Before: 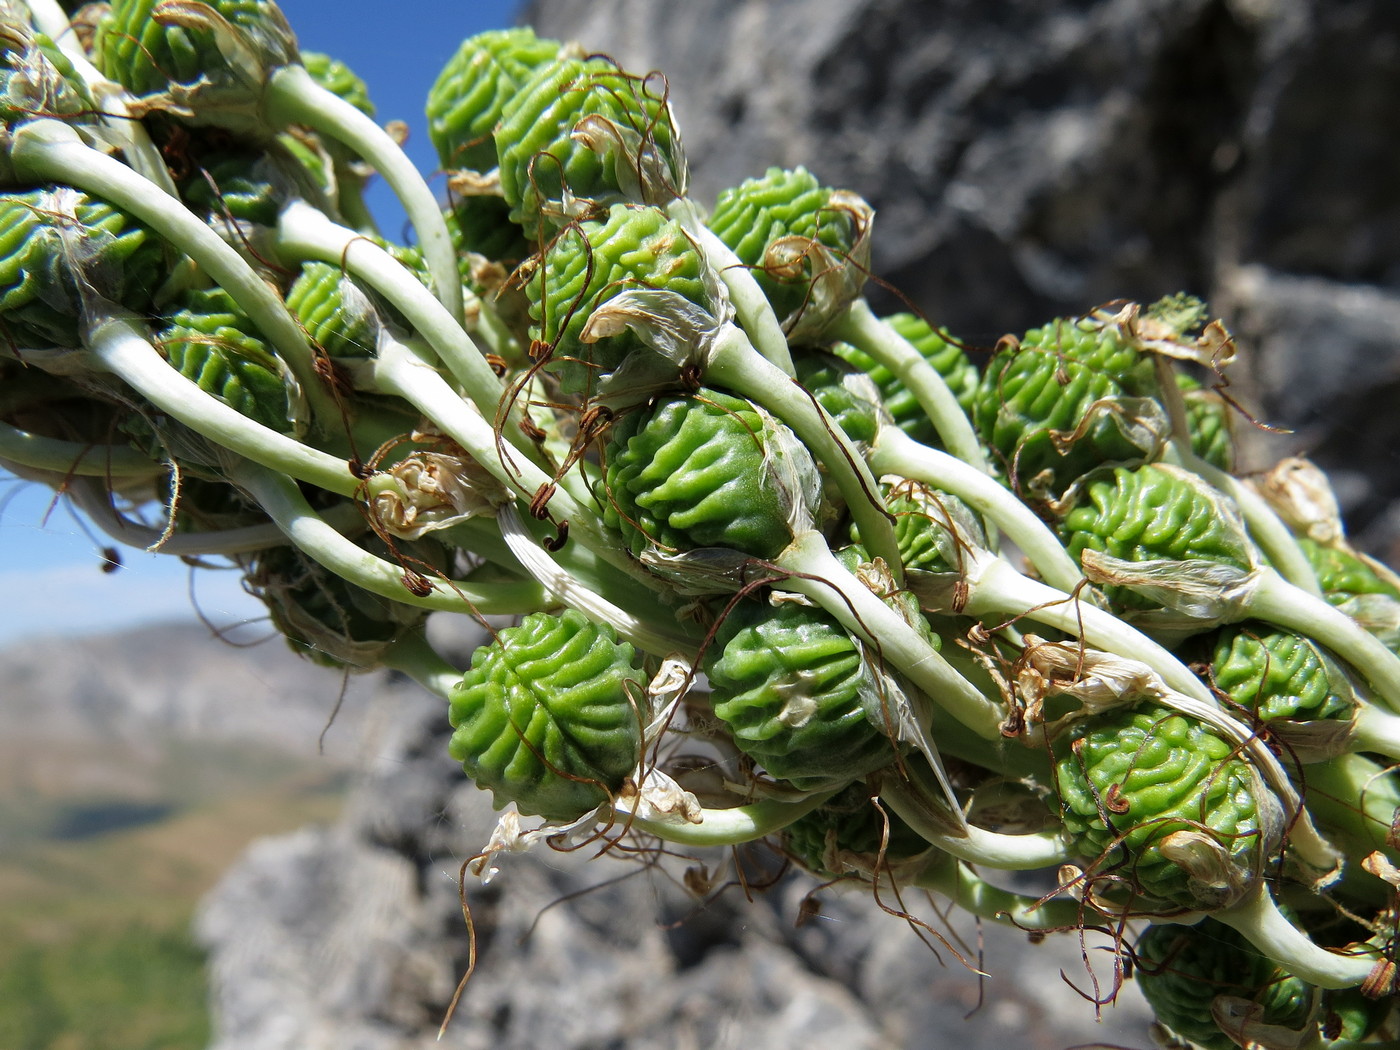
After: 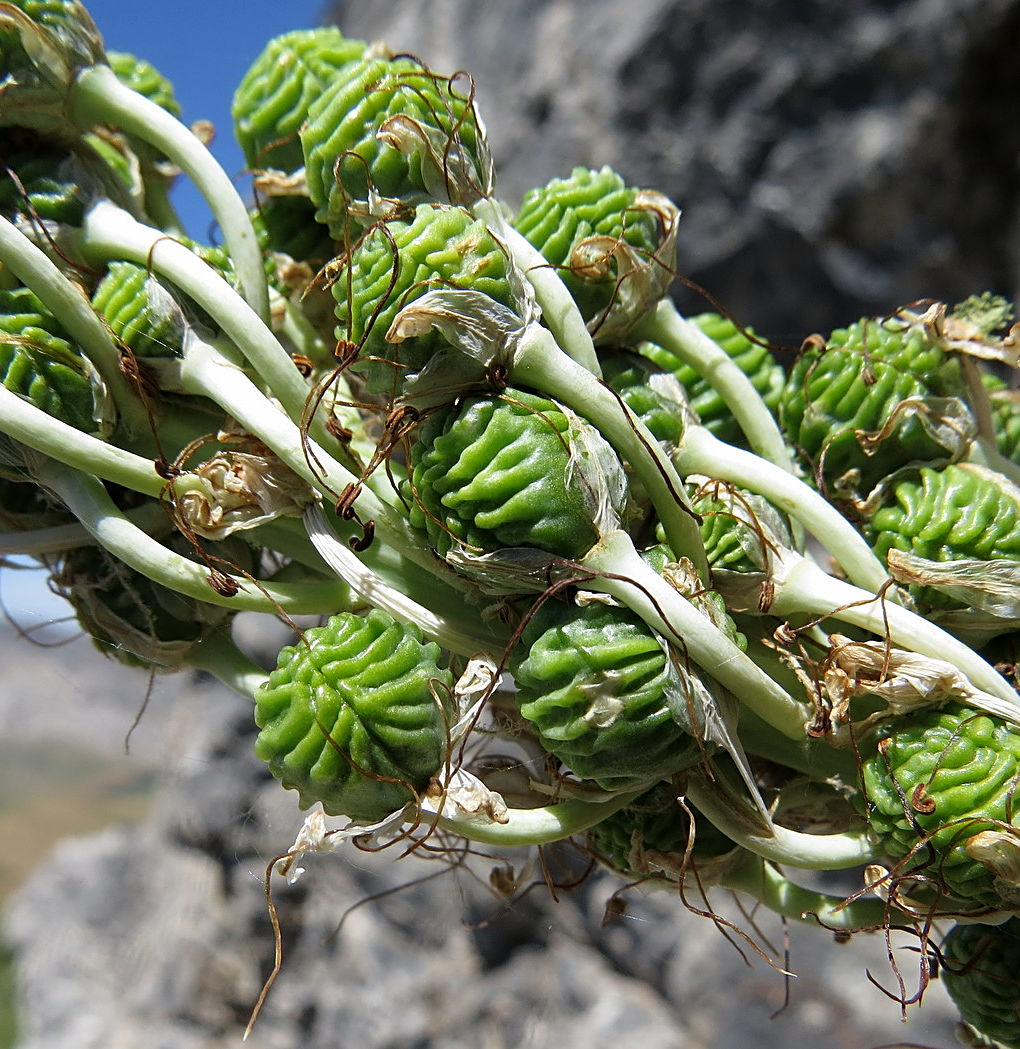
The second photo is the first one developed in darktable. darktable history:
crop: left 13.891%, top 0%, right 13.234%
sharpen: on, module defaults
